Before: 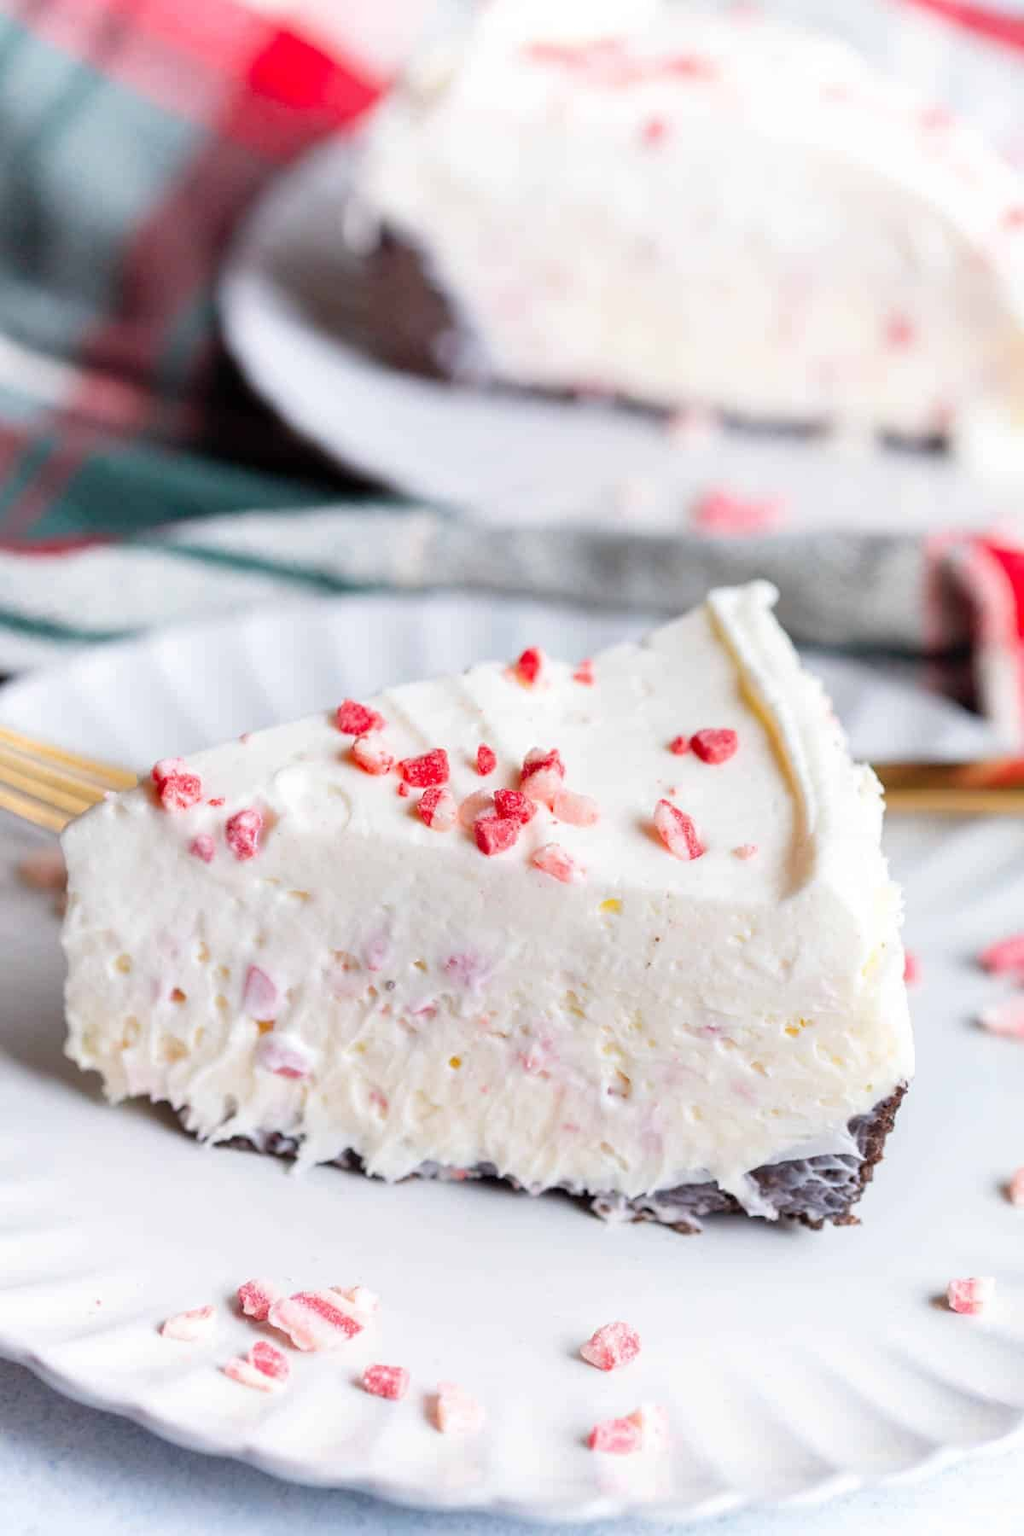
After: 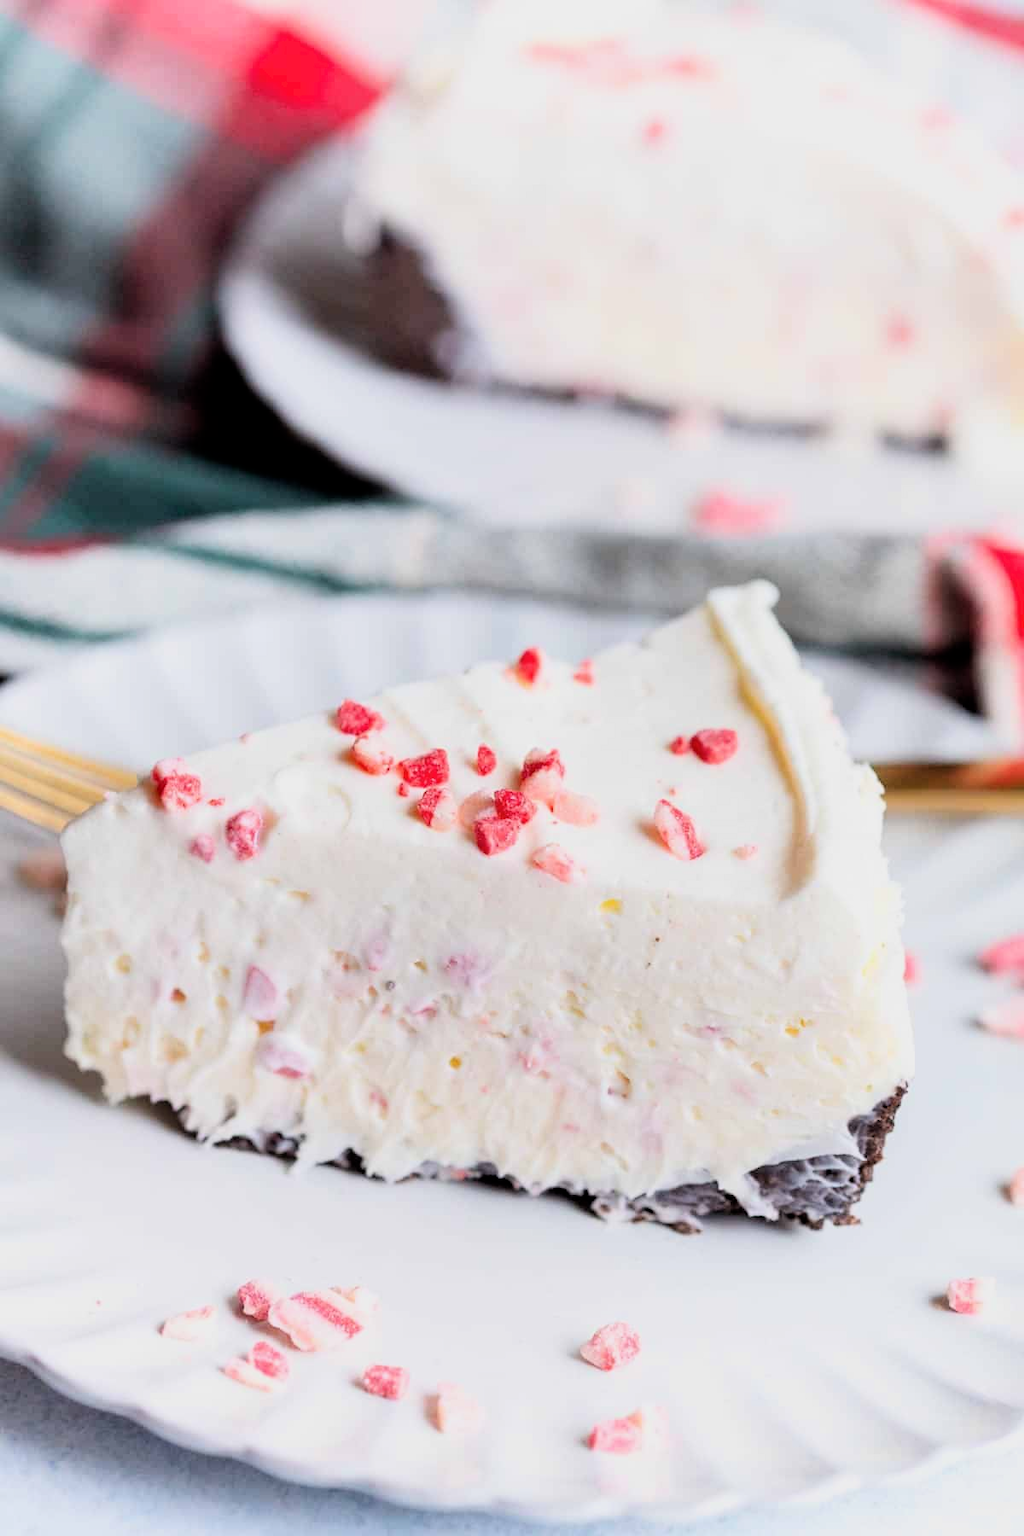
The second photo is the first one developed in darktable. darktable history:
filmic rgb: middle gray luminance 12.71%, black relative exposure -10.21 EV, white relative exposure 3.47 EV, threshold 5.94 EV, target black luminance 0%, hardness 5.69, latitude 44.77%, contrast 1.232, highlights saturation mix 4.98%, shadows ↔ highlights balance 27.14%, color science v6 (2022), enable highlight reconstruction true
